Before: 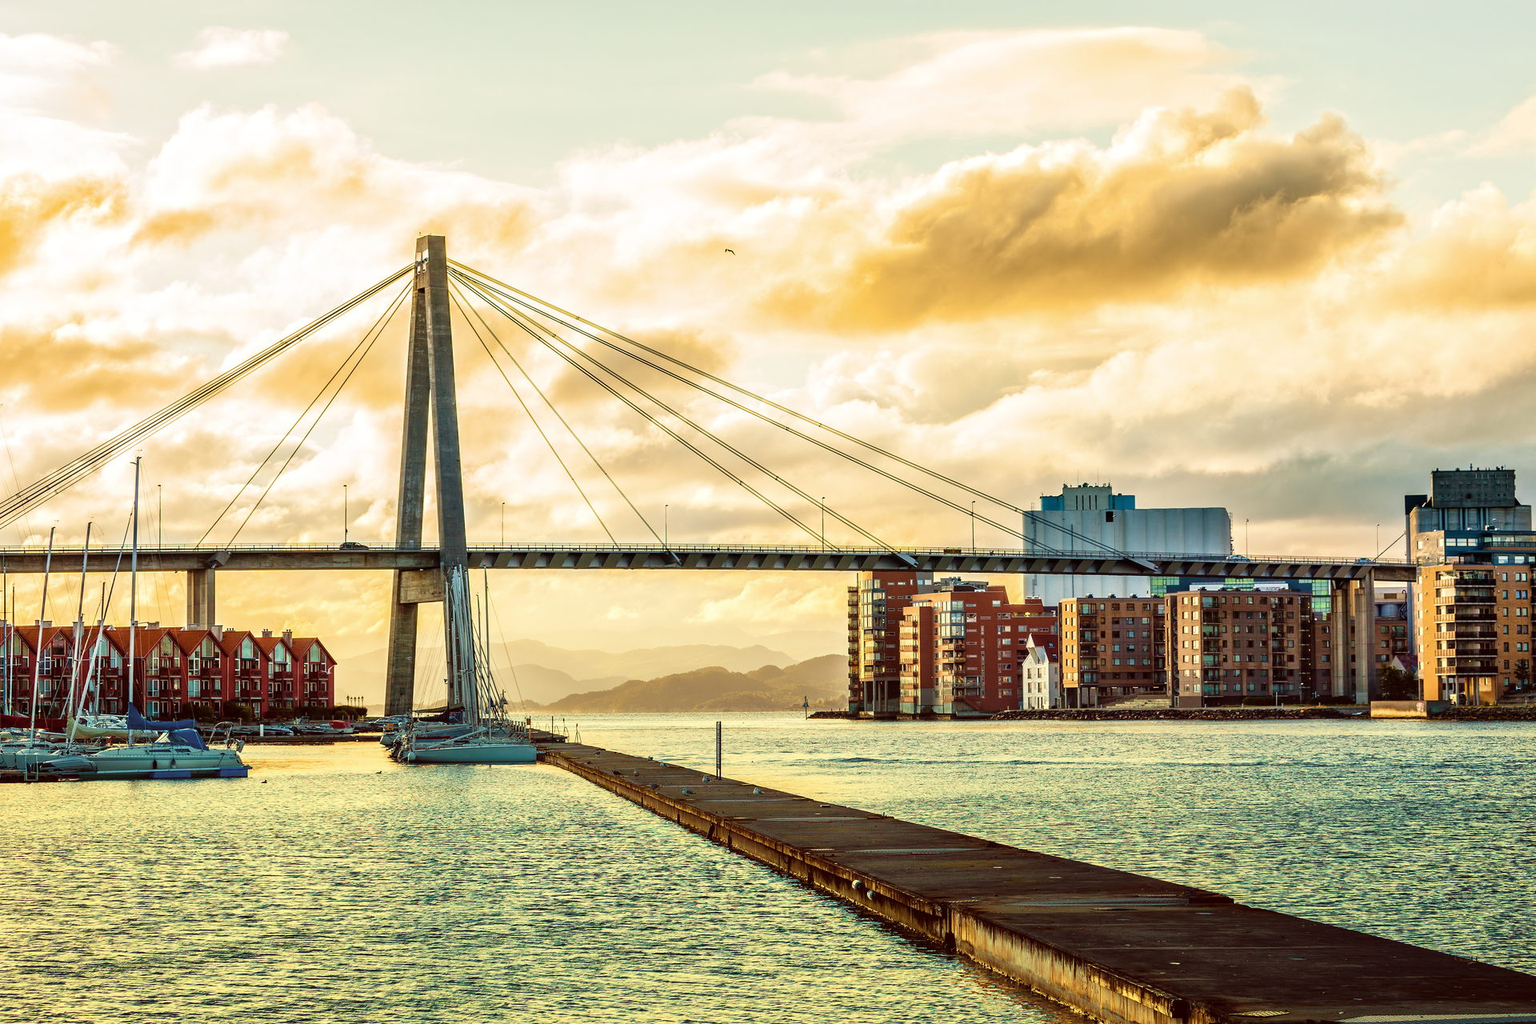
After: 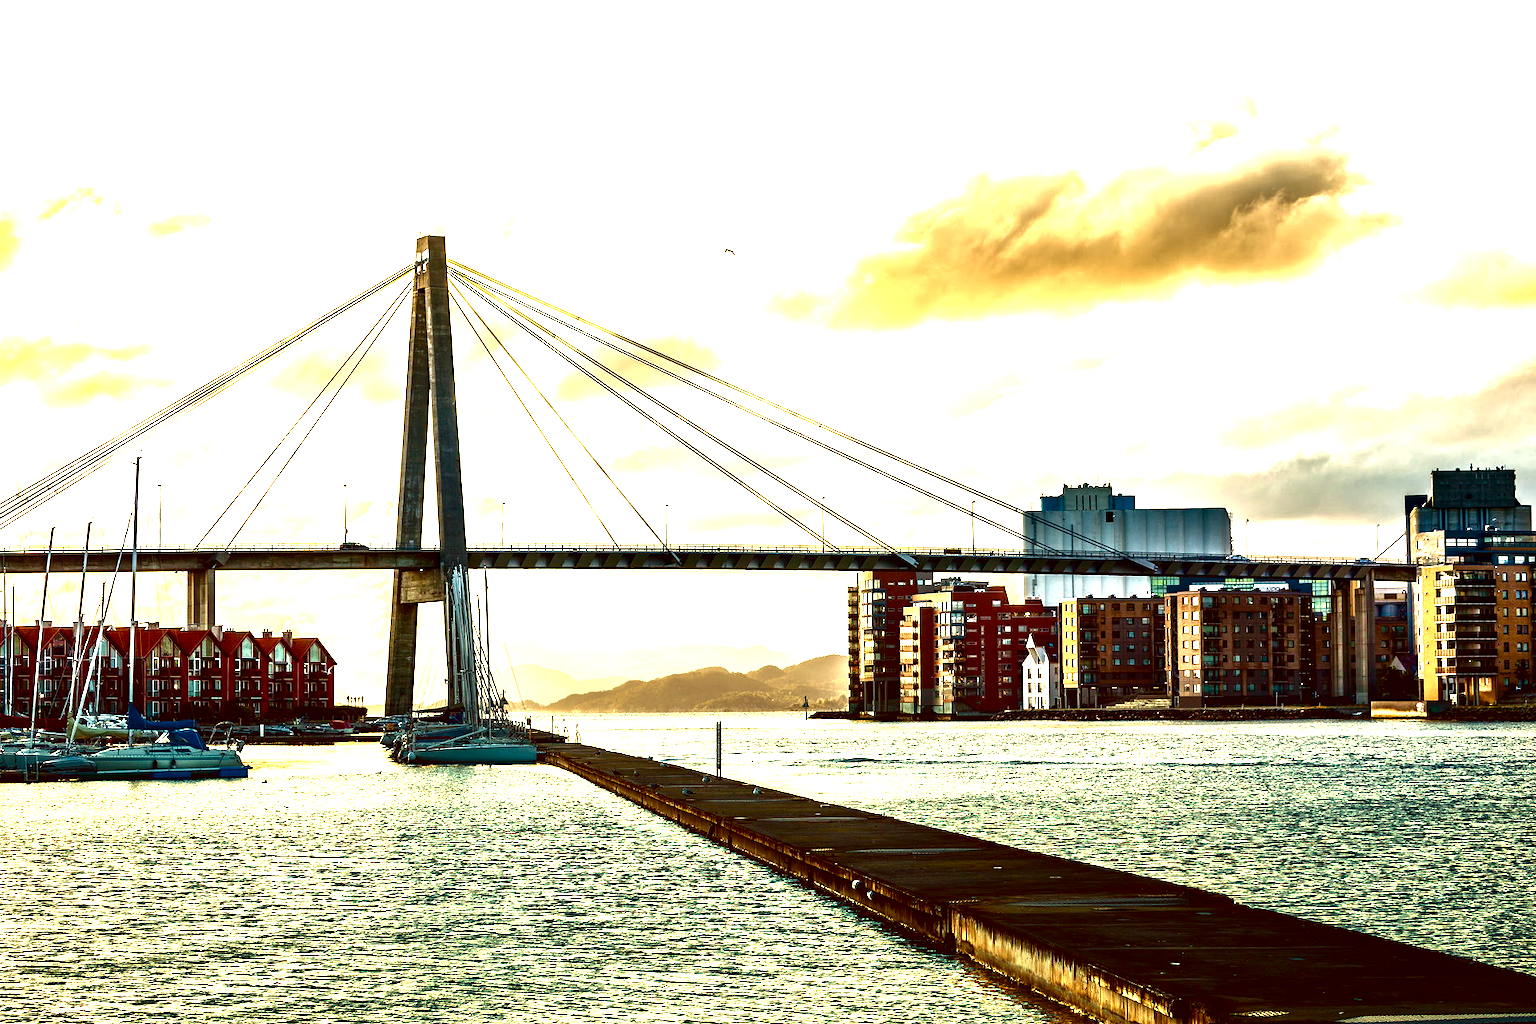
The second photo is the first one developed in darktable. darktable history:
exposure: black level correction 0, exposure 1 EV, compensate highlight preservation false
contrast brightness saturation: brightness -0.52
